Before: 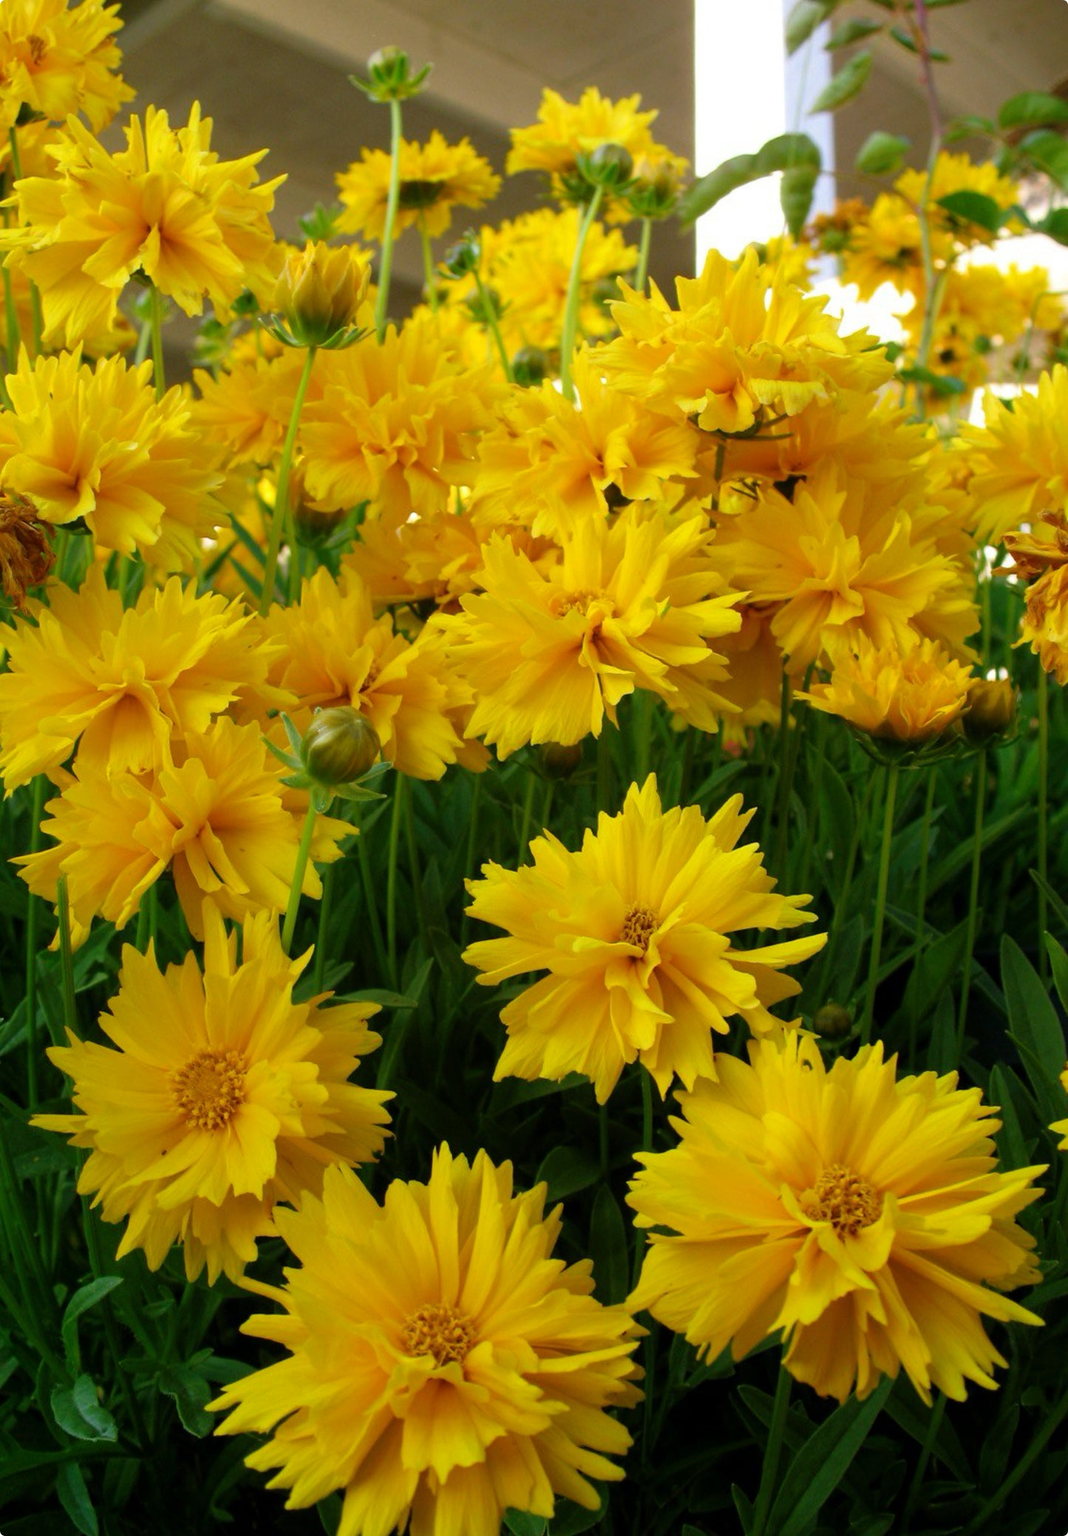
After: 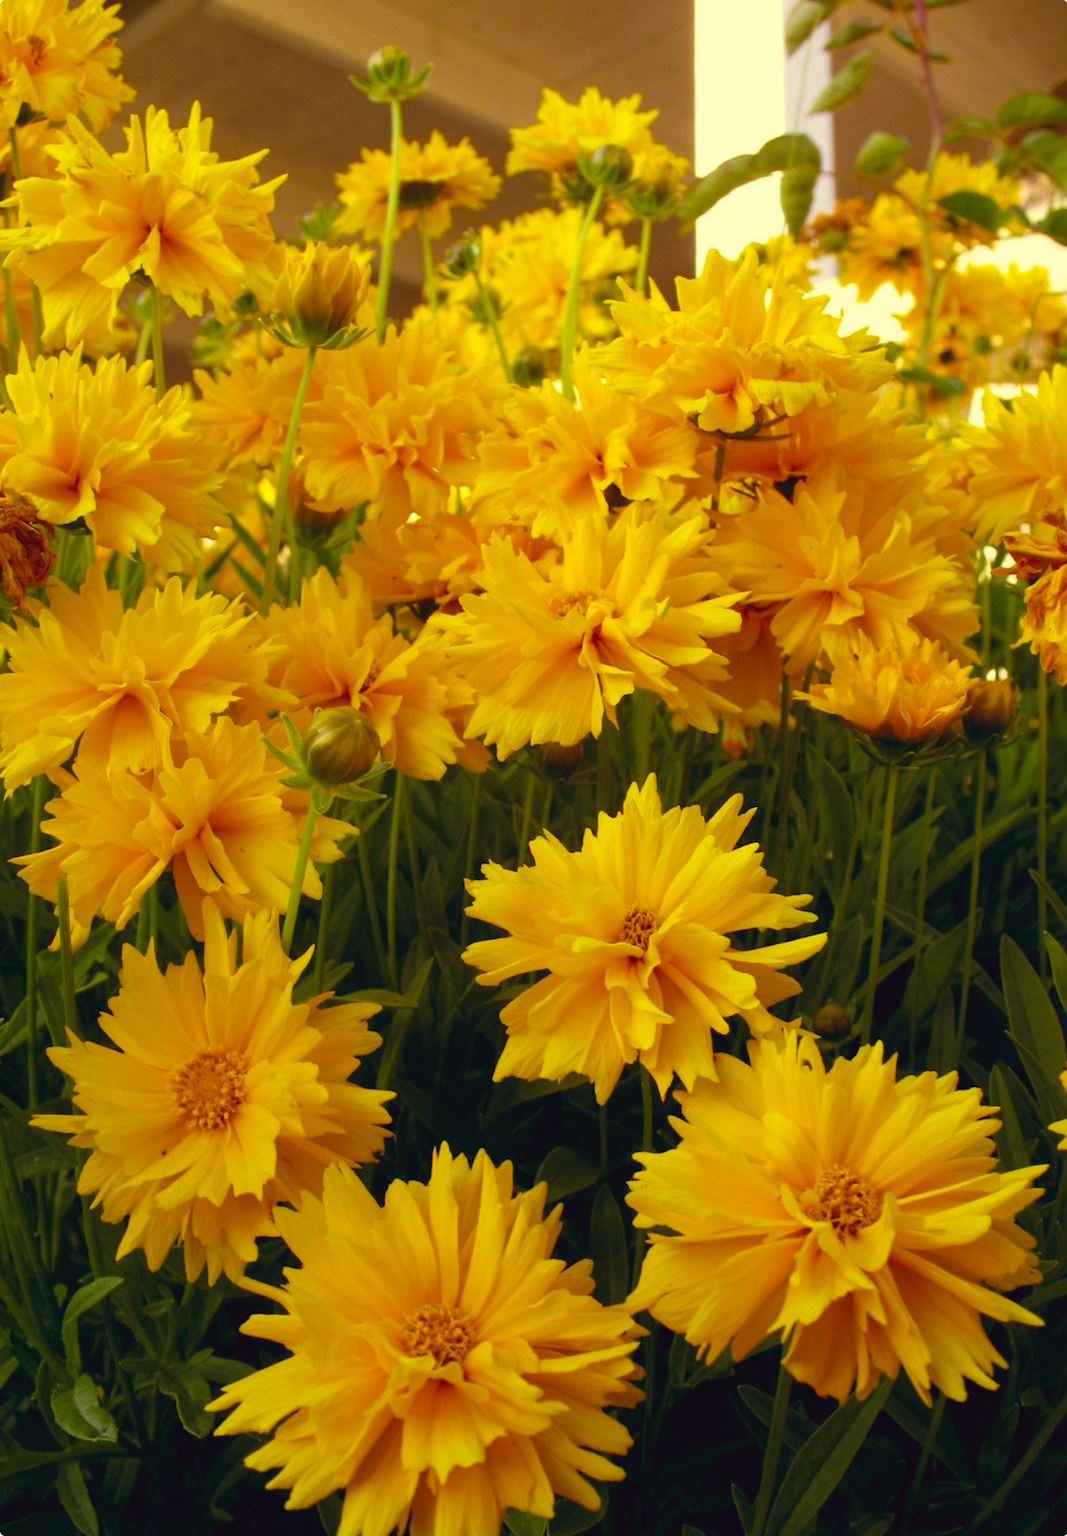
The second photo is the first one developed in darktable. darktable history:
white balance: emerald 1
color balance: lift [1.003, 0.993, 1.001, 1.007], gamma [1.018, 1.072, 0.959, 0.928], gain [0.974, 0.873, 1.031, 1.127]
color correction: highlights a* 10.12, highlights b* 39.04, shadows a* 14.62, shadows b* 3.37
